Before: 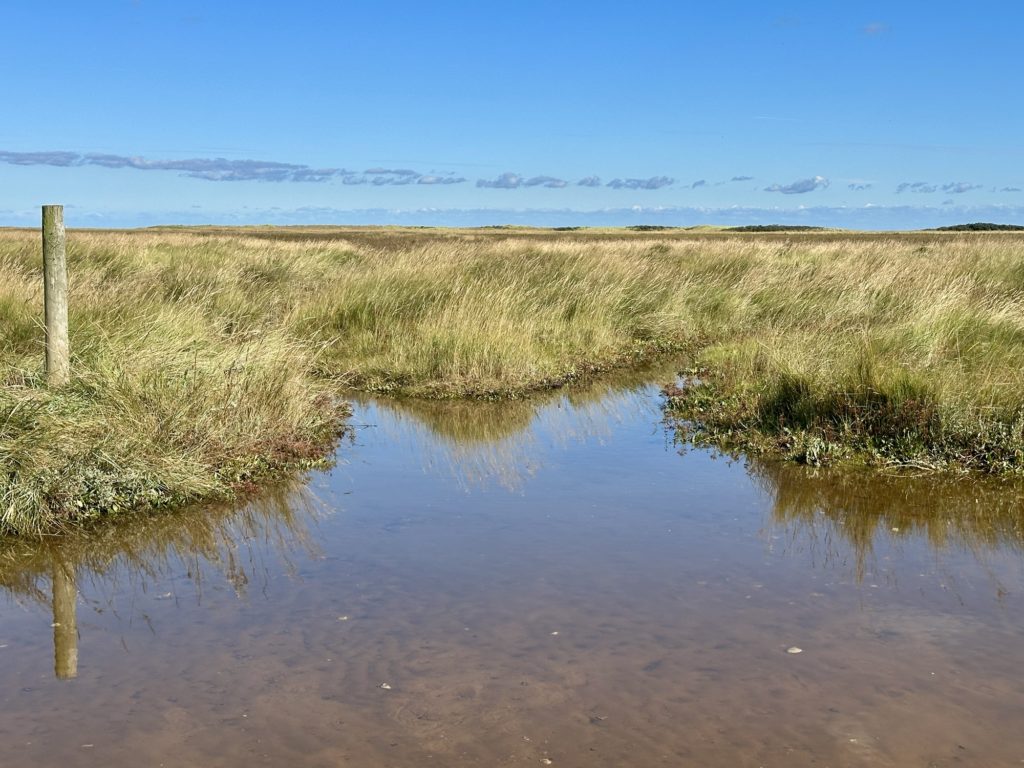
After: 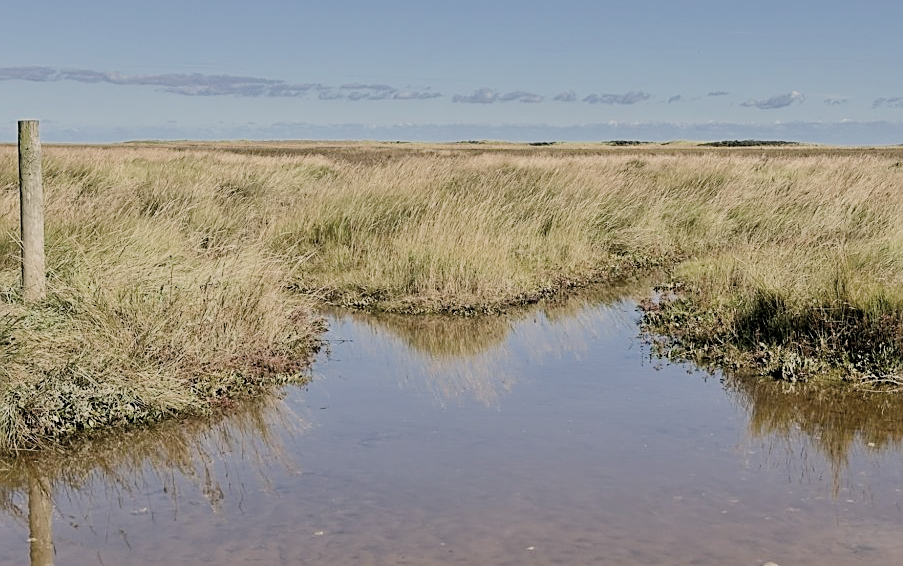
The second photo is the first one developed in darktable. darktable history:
exposure: black level correction 0.001, exposure 0.145 EV, compensate highlight preservation false
filmic rgb: middle gray luminance 2.61%, black relative exposure -9.91 EV, white relative exposure 6.99 EV, dynamic range scaling 10.29%, target black luminance 0%, hardness 3.19, latitude 44.05%, contrast 0.686, highlights saturation mix 6.4%, shadows ↔ highlights balance 13.55%
crop and rotate: left 2.433%, top 11.093%, right 9.363%, bottom 15.111%
color correction: highlights a* 5.53, highlights b* 5.19, saturation 0.683
tone equalizer: -8 EV -0.726 EV, -7 EV -0.678 EV, -6 EV -0.587 EV, -5 EV -0.361 EV, -3 EV 0.404 EV, -2 EV 0.6 EV, -1 EV 0.686 EV, +0 EV 0.753 EV, edges refinement/feathering 500, mask exposure compensation -1.57 EV, preserve details no
sharpen: on, module defaults
